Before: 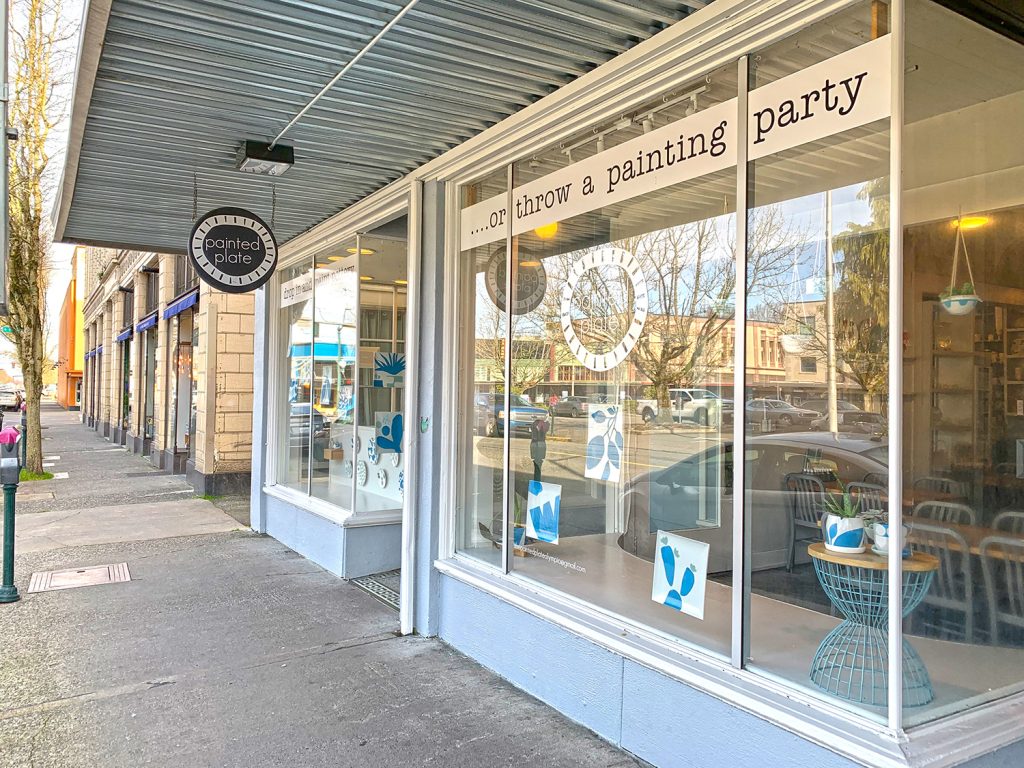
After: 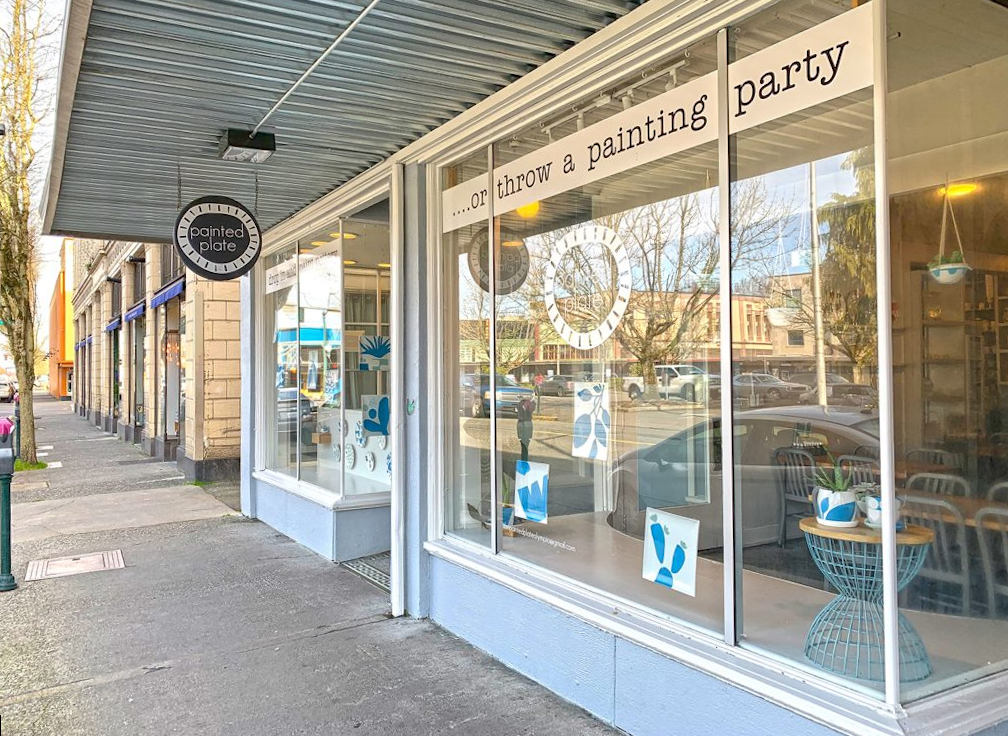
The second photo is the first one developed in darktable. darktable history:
rotate and perspective: rotation -1.32°, lens shift (horizontal) -0.031, crop left 0.015, crop right 0.985, crop top 0.047, crop bottom 0.982
crop: top 0.05%, bottom 0.098%
